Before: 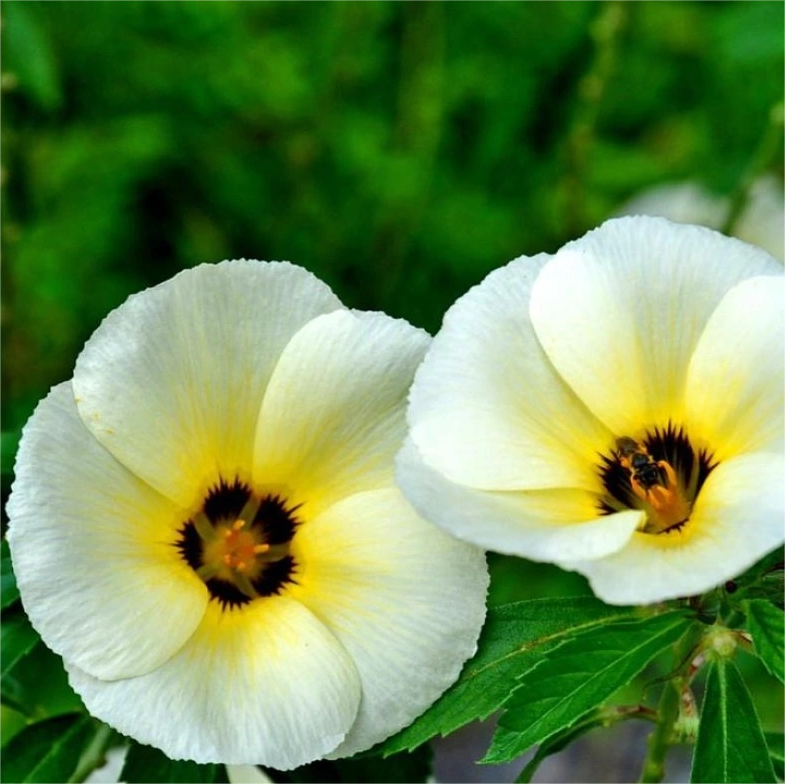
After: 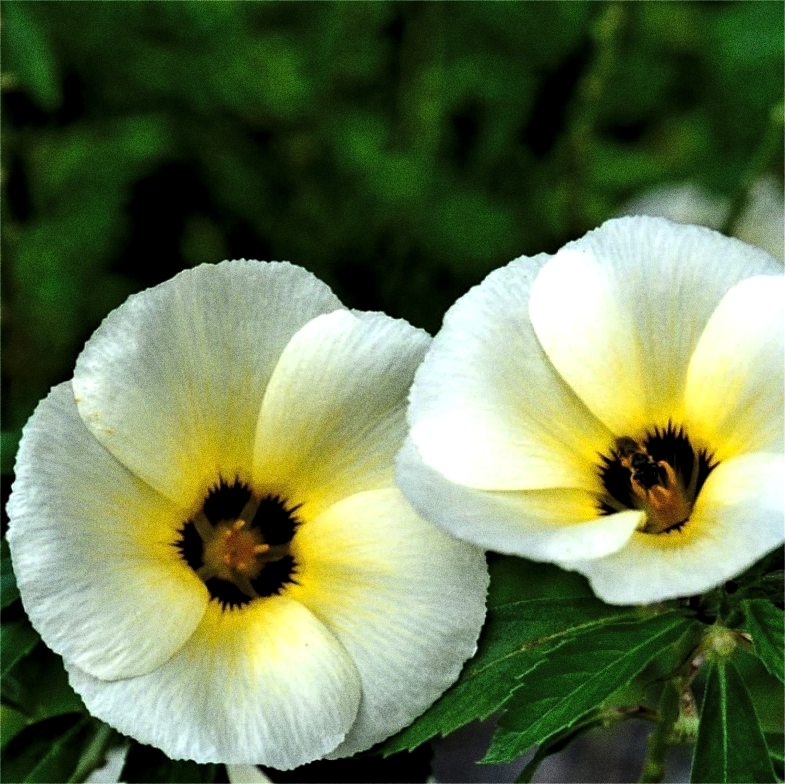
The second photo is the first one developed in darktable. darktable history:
levels: levels [0.101, 0.578, 0.953]
grain: coarseness 11.82 ISO, strength 36.67%, mid-tones bias 74.17%
